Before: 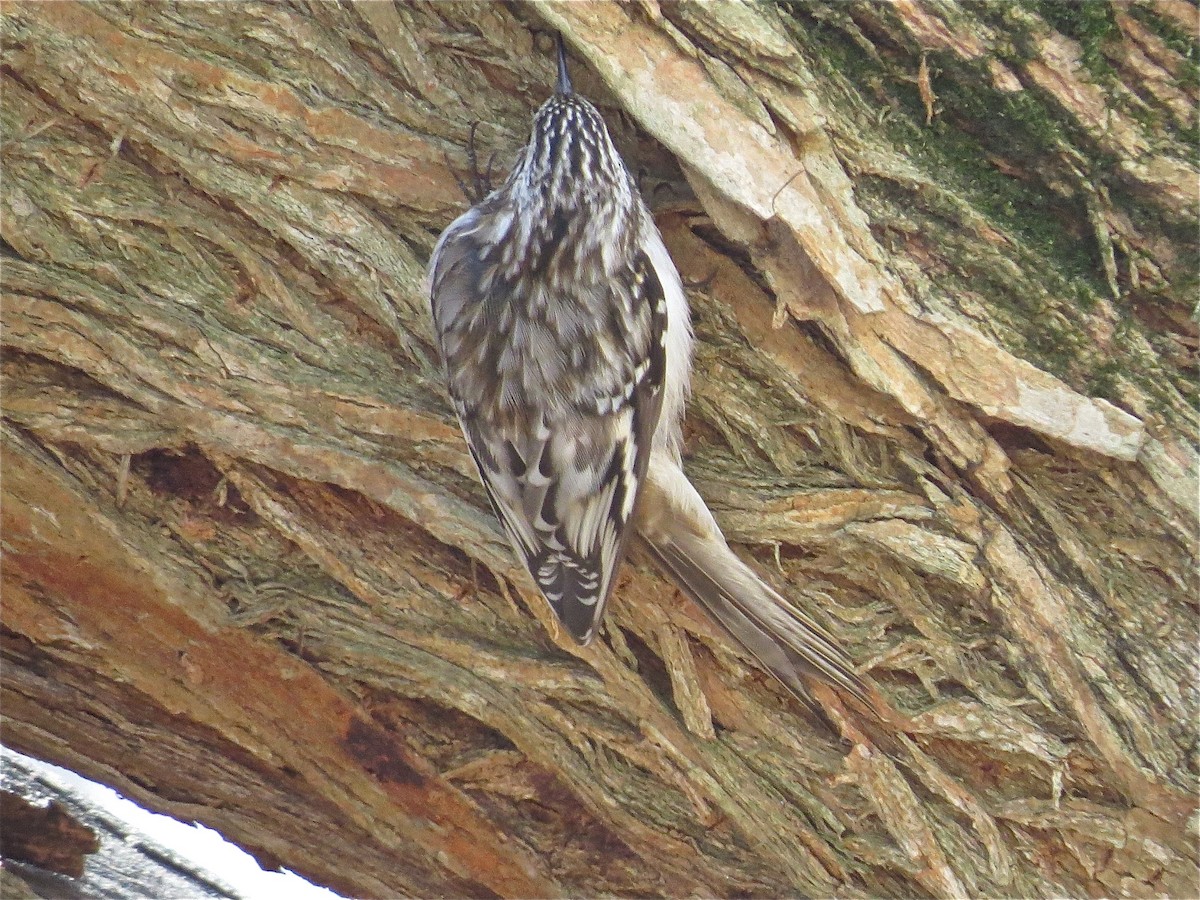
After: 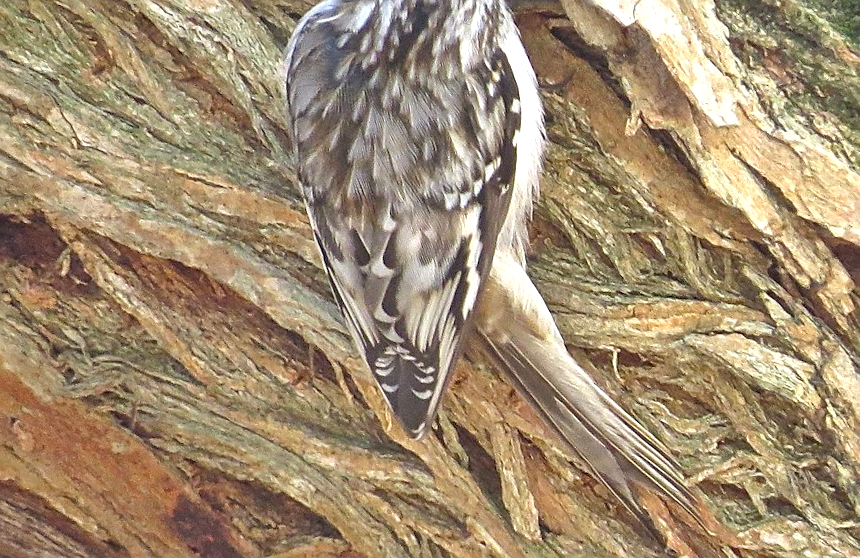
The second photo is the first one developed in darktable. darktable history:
shadows and highlights: soften with gaussian
crop and rotate: angle -3.81°, left 9.724%, top 20.474%, right 12.385%, bottom 12.143%
sharpen: on, module defaults
exposure: black level correction -0.002, exposure 0.537 EV, compensate highlight preservation false
